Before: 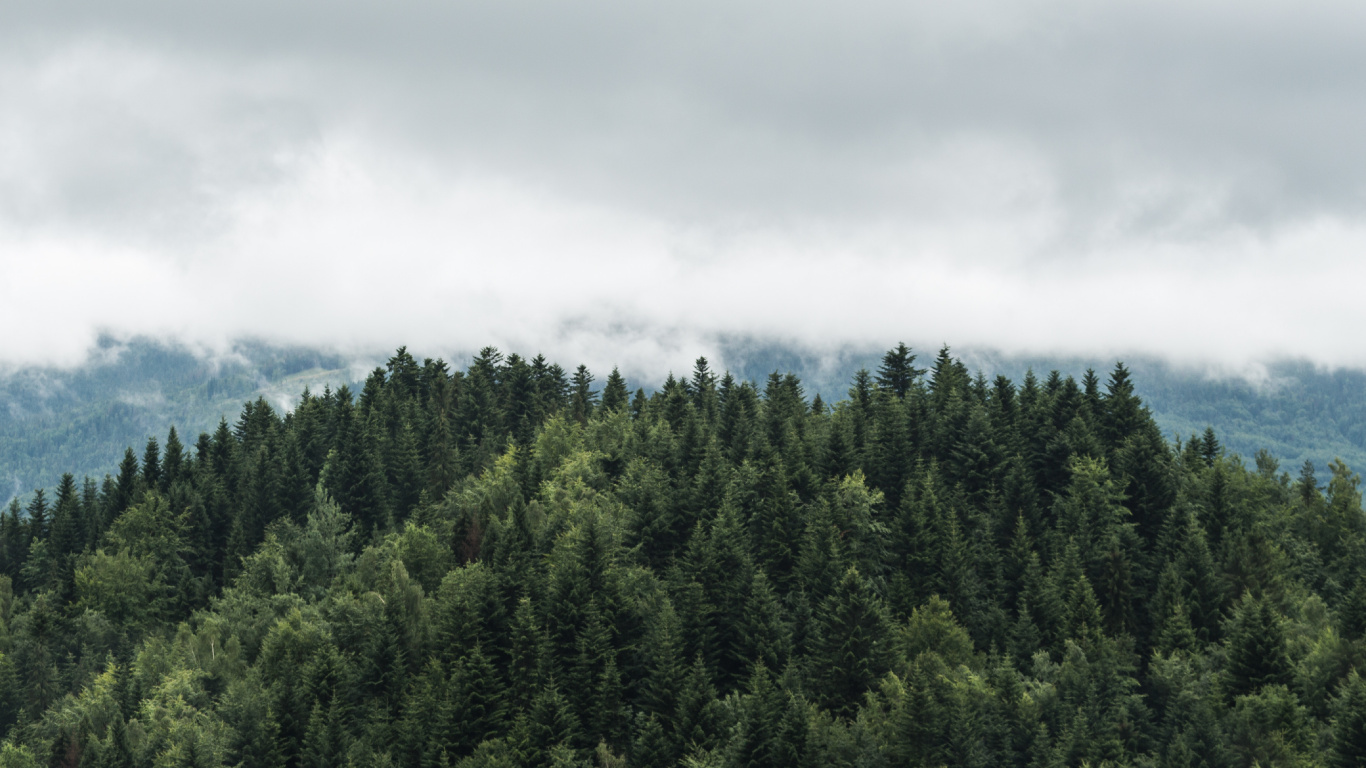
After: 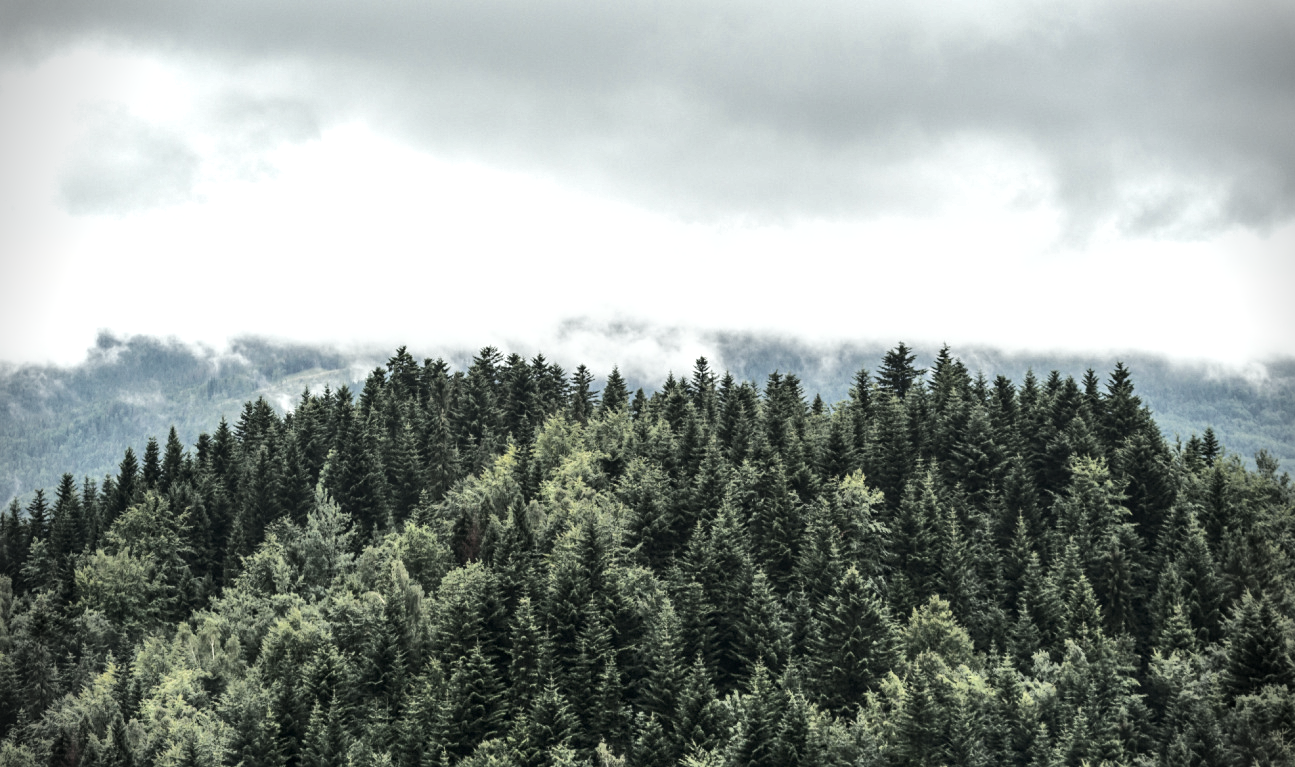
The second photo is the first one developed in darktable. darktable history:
local contrast: on, module defaults
exposure: exposure 0.608 EV, compensate highlight preservation false
tone curve: curves: ch0 [(0, 0) (0.058, 0.022) (0.265, 0.208) (0.41, 0.417) (0.485, 0.524) (0.638, 0.673) (0.845, 0.828) (0.994, 0.964)]; ch1 [(0, 0) (0.136, 0.146) (0.317, 0.34) (0.382, 0.408) (0.469, 0.482) (0.498, 0.497) (0.557, 0.573) (0.644, 0.643) (0.725, 0.765) (1, 1)]; ch2 [(0, 0) (0.352, 0.403) (0.45, 0.469) (0.502, 0.504) (0.54, 0.524) (0.592, 0.566) (0.638, 0.599) (1, 1)], color space Lab, independent channels, preserve colors none
crop and rotate: left 0%, right 5.168%
sharpen: amount 0.213
shadows and highlights: low approximation 0.01, soften with gaussian
vignetting: fall-off start 88.14%, fall-off radius 24.19%, brightness -0.458, saturation -0.296
